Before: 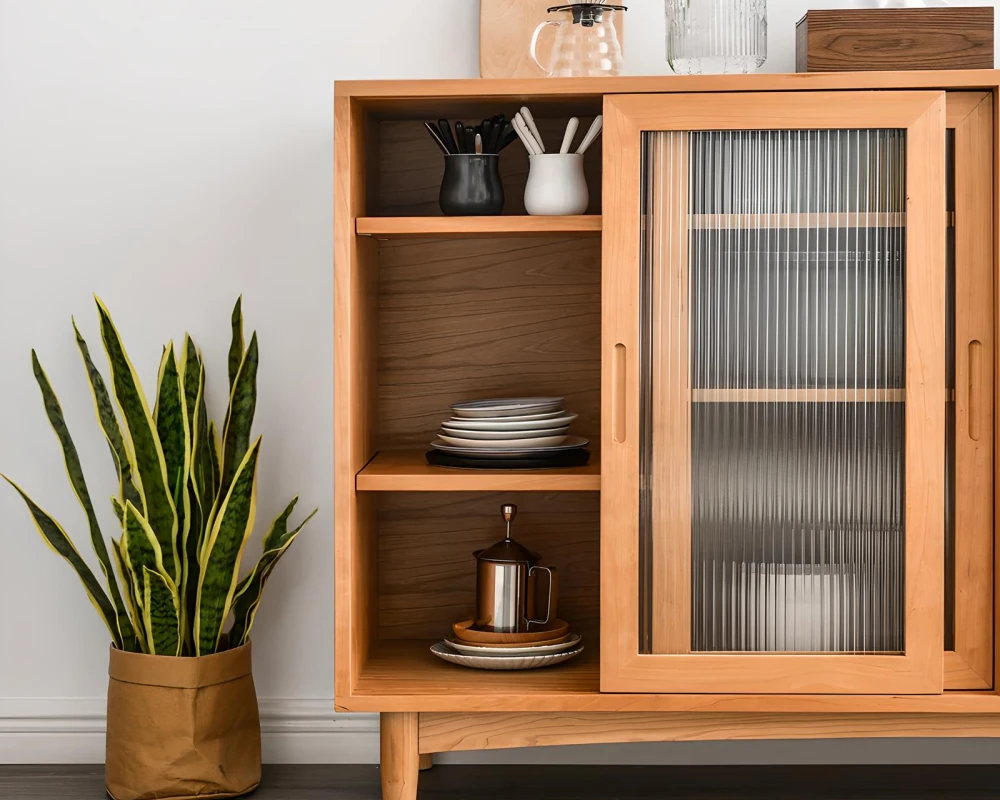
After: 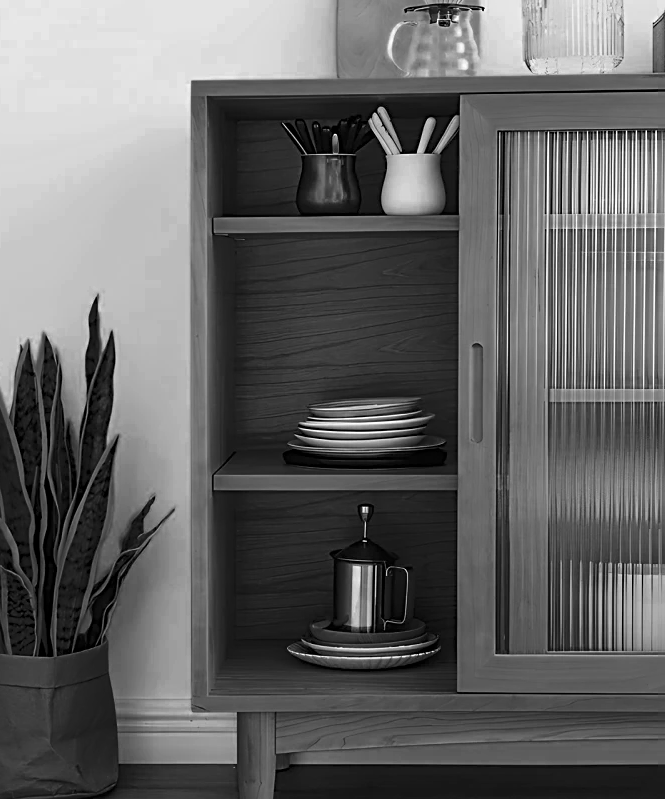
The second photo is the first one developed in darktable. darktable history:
crop and rotate: left 14.306%, right 19.162%
color balance rgb: shadows lift › chroma 3.205%, shadows lift › hue 278.67°, global offset › hue 169.27°, perceptual saturation grading › global saturation 15.347%, perceptual saturation grading › highlights -18.989%, perceptual saturation grading › shadows 19.492%
color zones: curves: ch0 [(0.287, 0.048) (0.493, 0.484) (0.737, 0.816)]; ch1 [(0, 0) (0.143, 0) (0.286, 0) (0.429, 0) (0.571, 0) (0.714, 0) (0.857, 0)]
sharpen: radius 2.761
